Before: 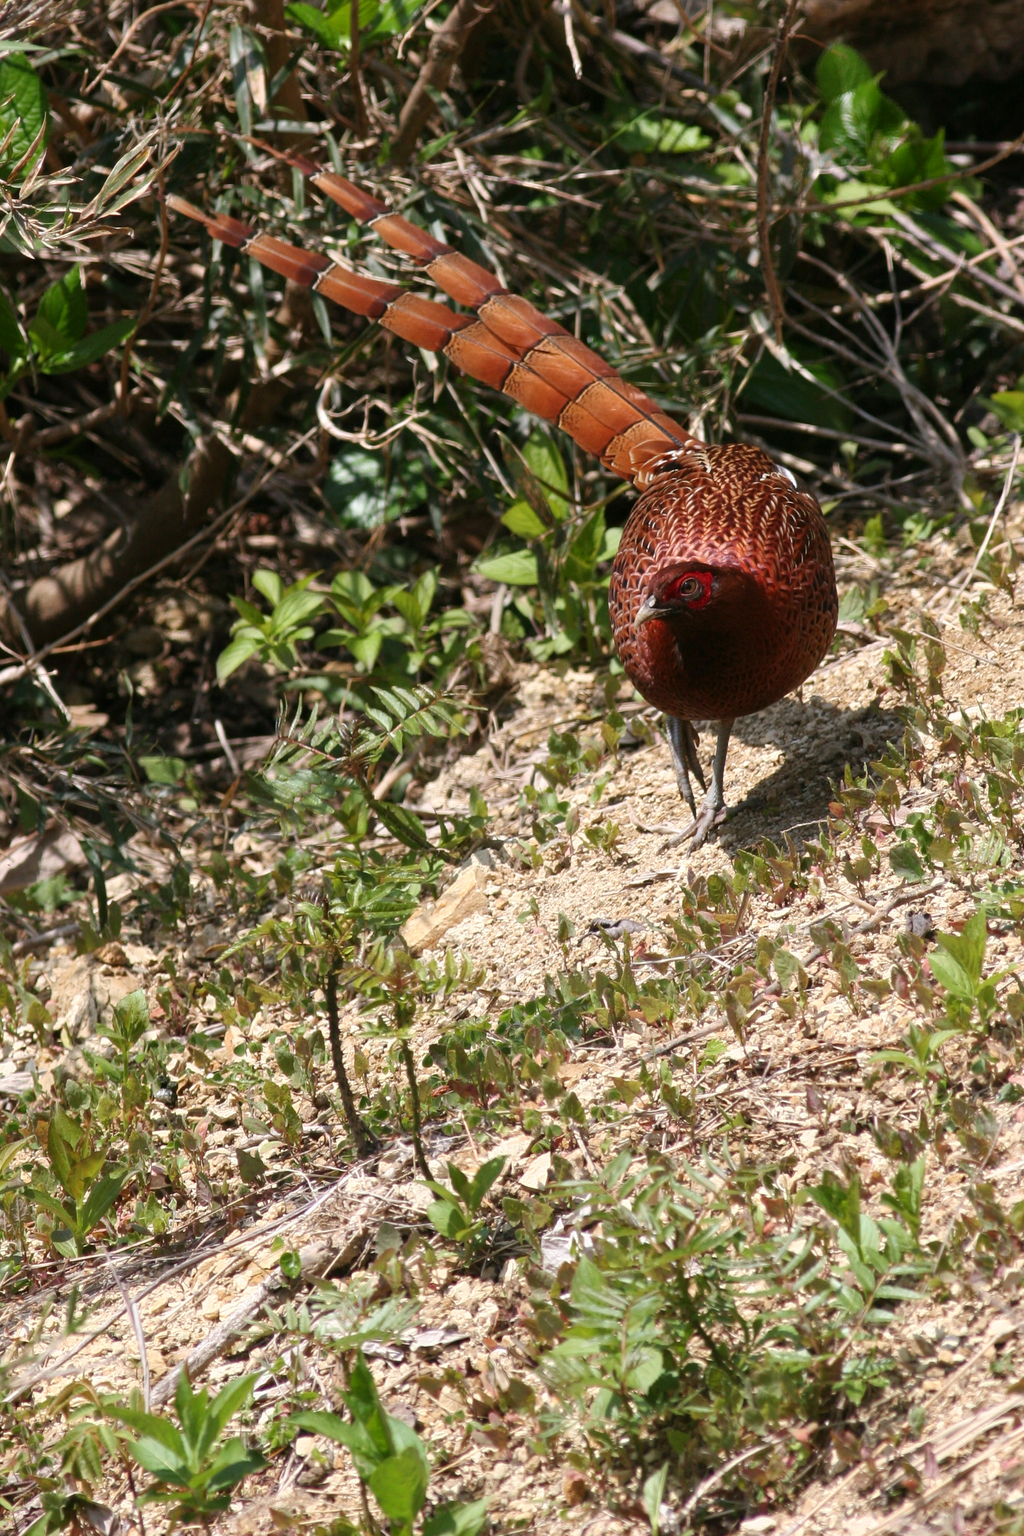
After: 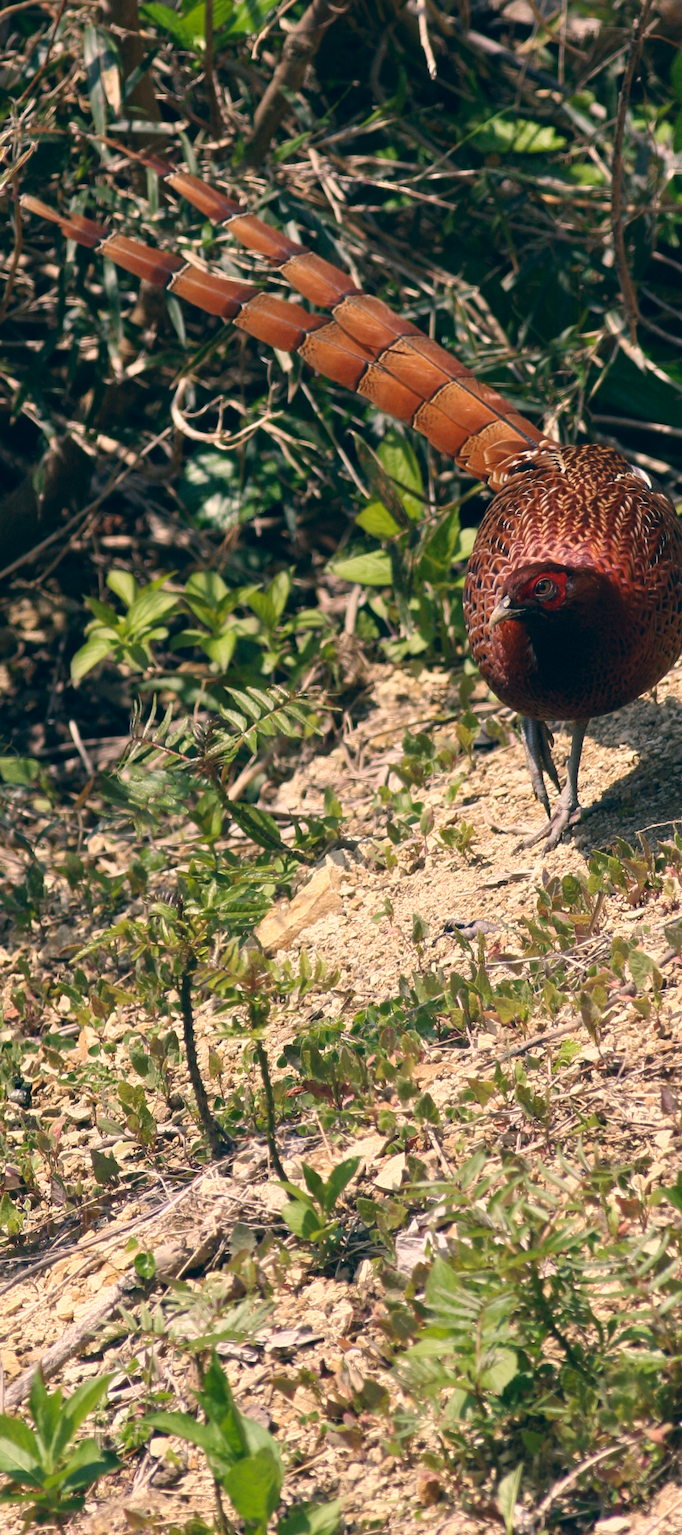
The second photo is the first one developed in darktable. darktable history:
color correction: highlights a* 10.37, highlights b* 14.48, shadows a* -10.35, shadows b* -15.12
crop and rotate: left 14.338%, right 19.056%
